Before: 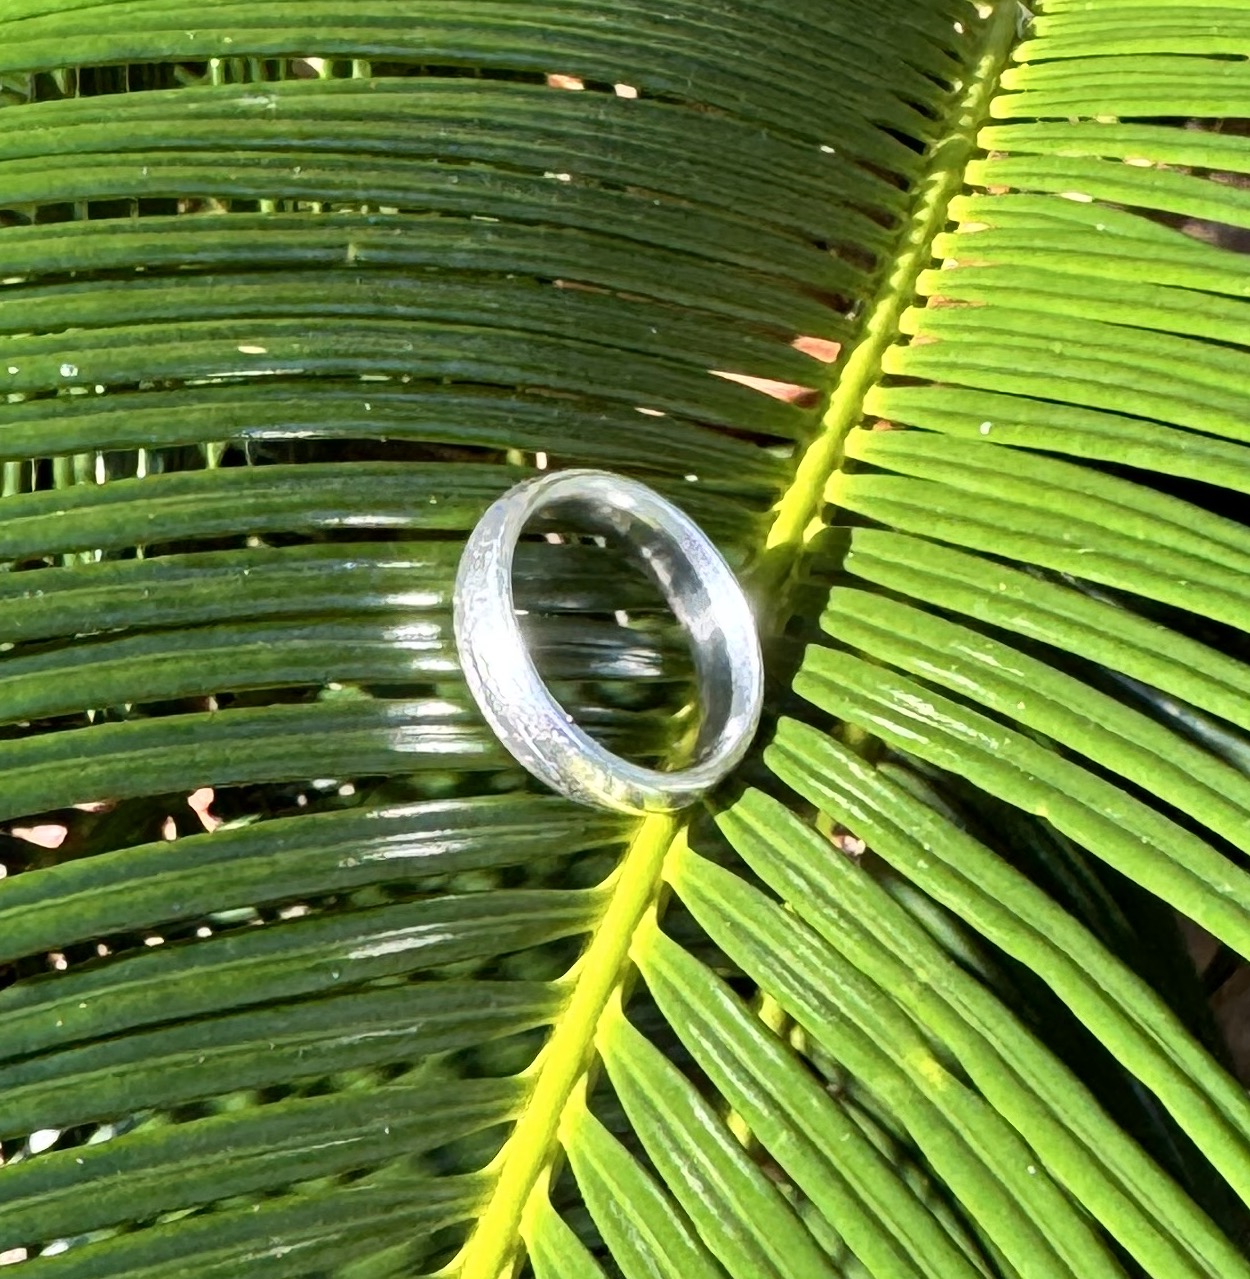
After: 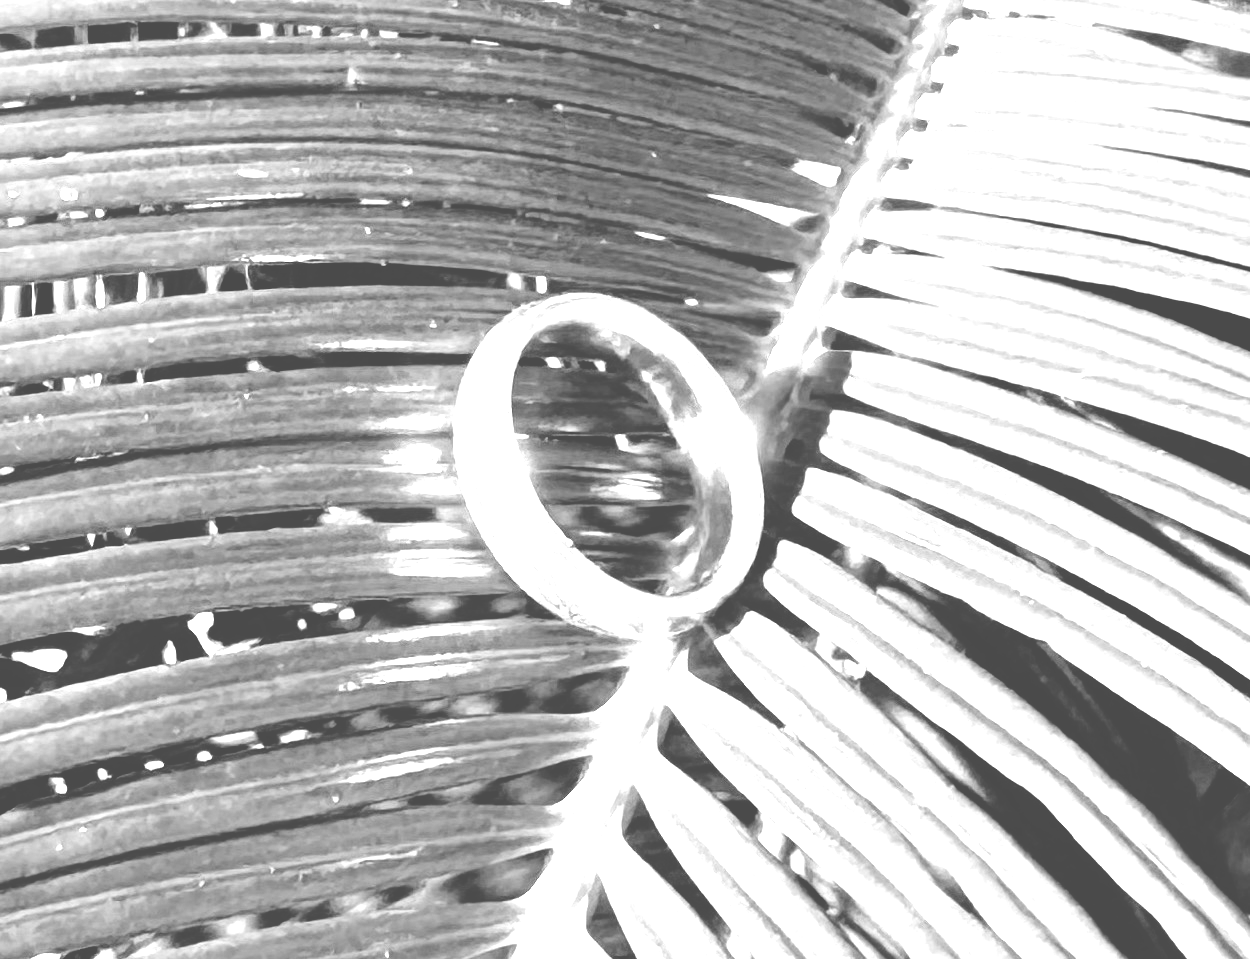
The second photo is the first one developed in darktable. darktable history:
monochrome: a 16.06, b 15.48, size 1
colorize: hue 34.49°, saturation 35.33%, source mix 100%, lightness 55%, version 1
crop: top 13.819%, bottom 11.169%
filmic rgb: black relative exposure -8.7 EV, white relative exposure 2.7 EV, threshold 3 EV, target black luminance 0%, hardness 6.25, latitude 76.53%, contrast 1.326, shadows ↔ highlights balance -0.349%, preserve chrominance no, color science v4 (2020), enable highlight reconstruction true
